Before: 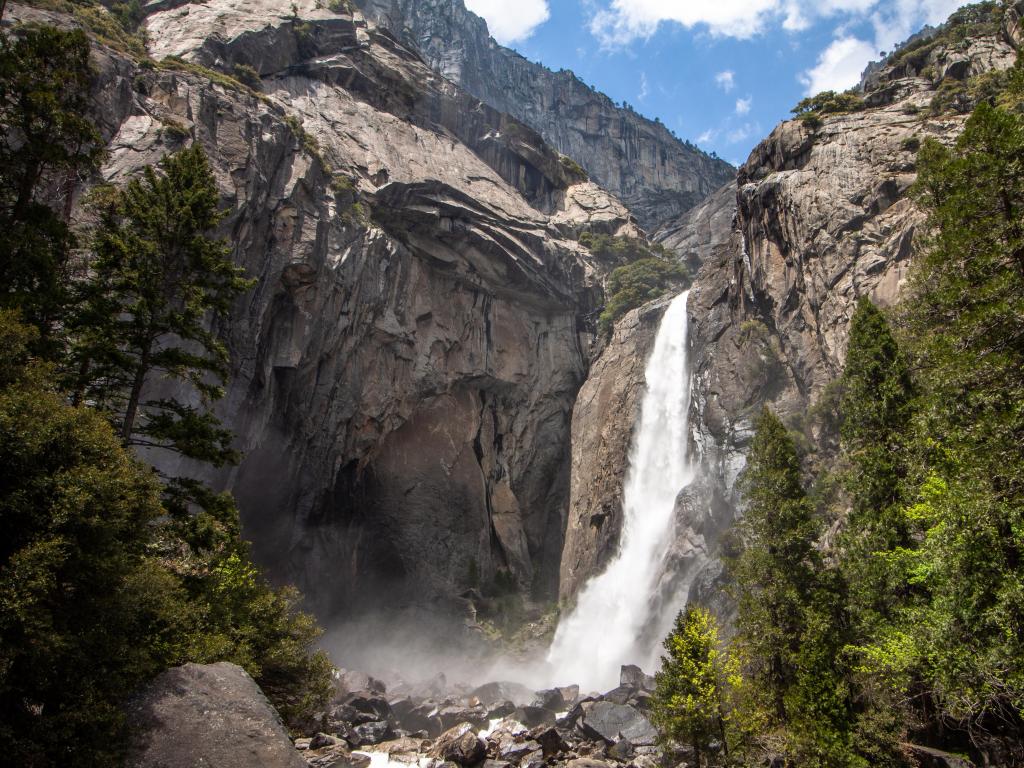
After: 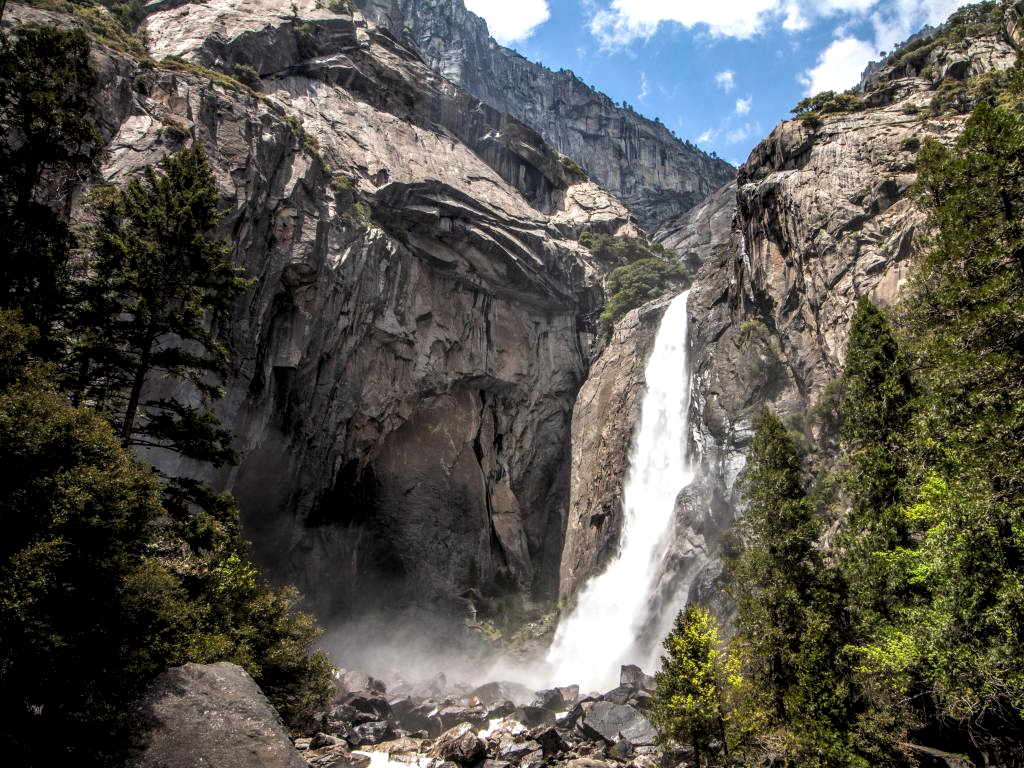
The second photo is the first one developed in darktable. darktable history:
levels: levels [0.062, 0.494, 0.925]
local contrast: on, module defaults
